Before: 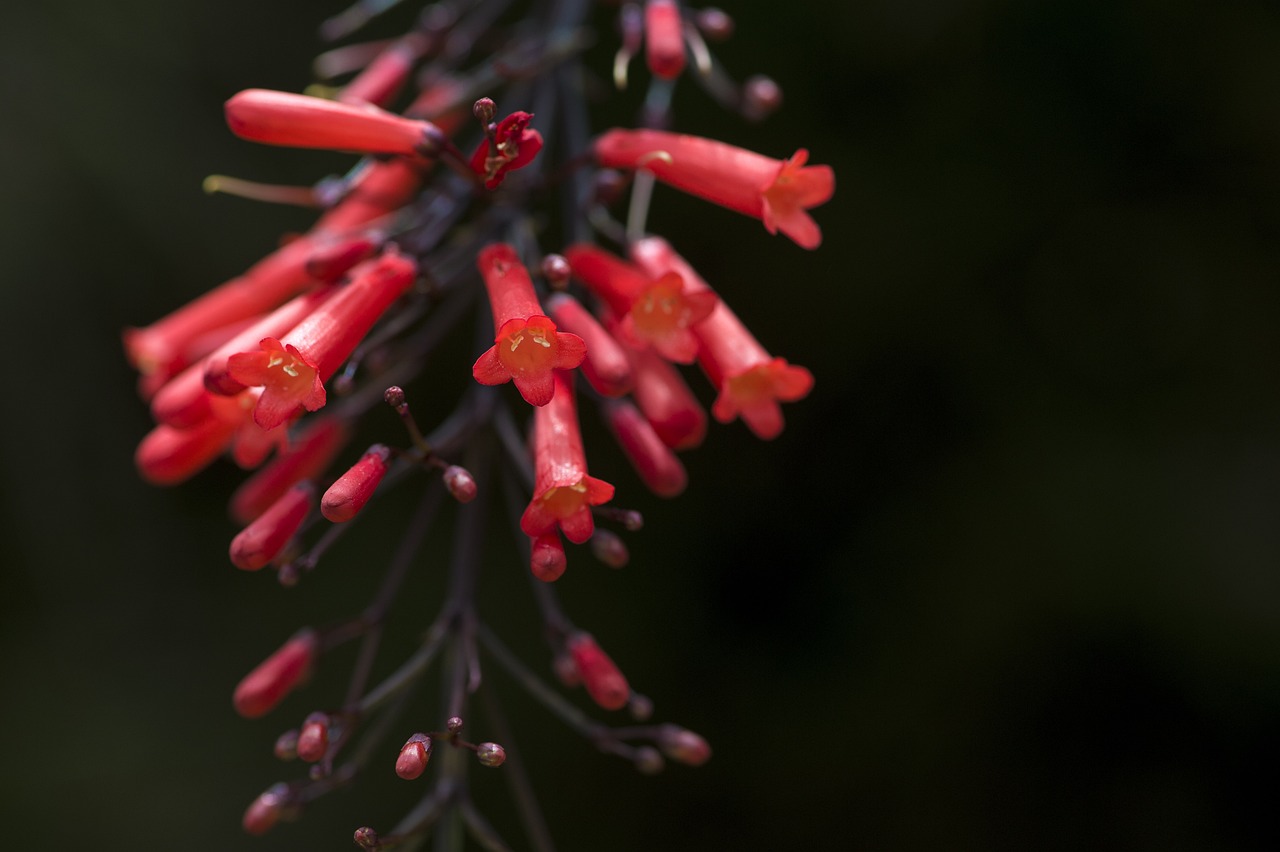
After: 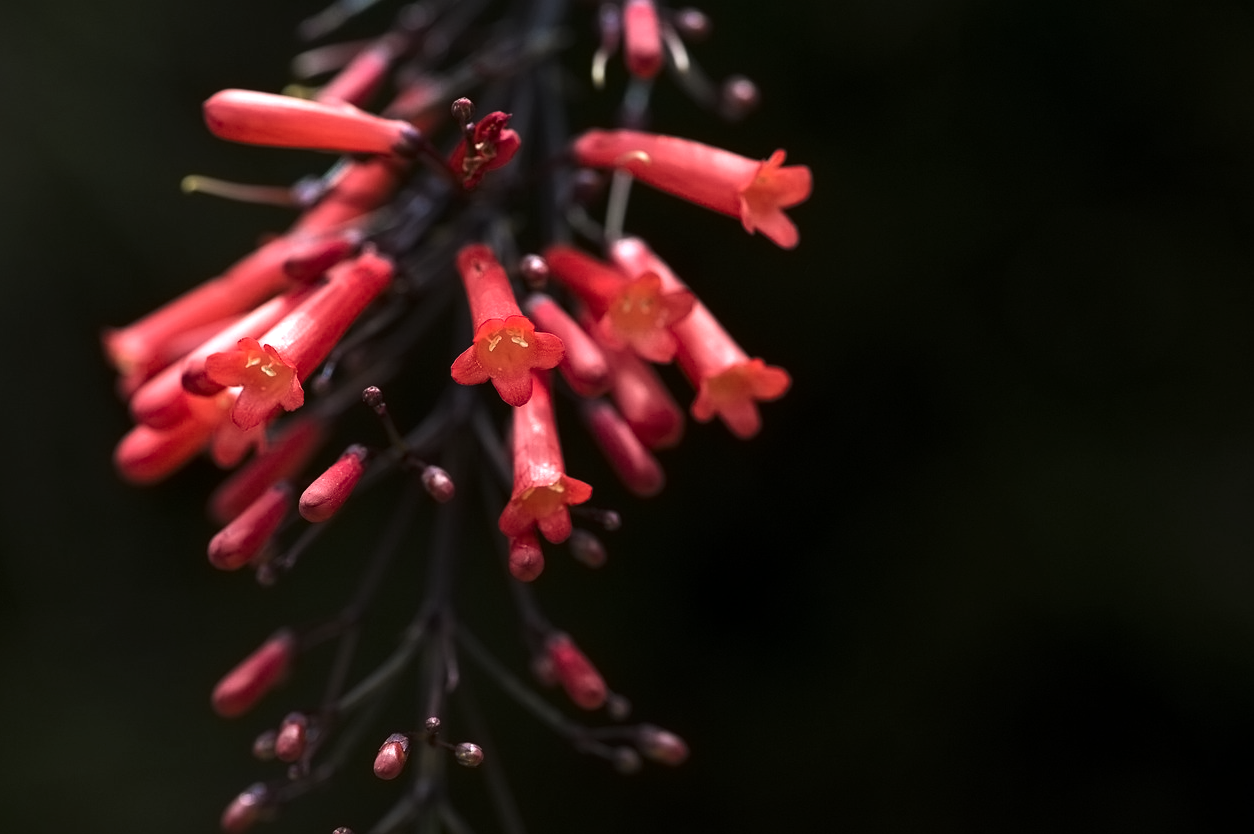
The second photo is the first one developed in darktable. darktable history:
color balance rgb: linear chroma grading › shadows -3%, linear chroma grading › highlights -4%
tone equalizer: -8 EV -0.75 EV, -7 EV -0.7 EV, -6 EV -0.6 EV, -5 EV -0.4 EV, -3 EV 0.4 EV, -2 EV 0.6 EV, -1 EV 0.7 EV, +0 EV 0.75 EV, edges refinement/feathering 500, mask exposure compensation -1.57 EV, preserve details no
contrast equalizer: y [[0.5 ×6], [0.5 ×6], [0.5 ×6], [0 ×6], [0, 0.039, 0.251, 0.29, 0.293, 0.292]]
crop: left 1.743%, right 0.268%, bottom 2.011%
